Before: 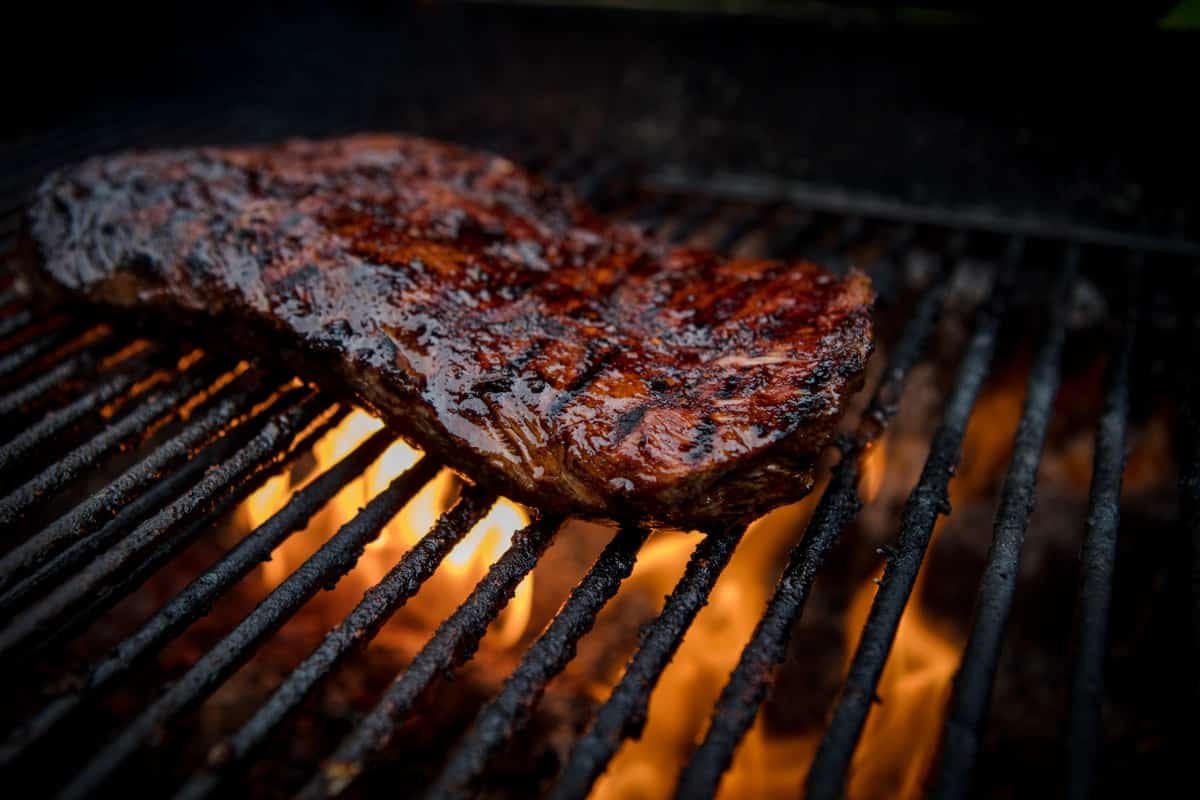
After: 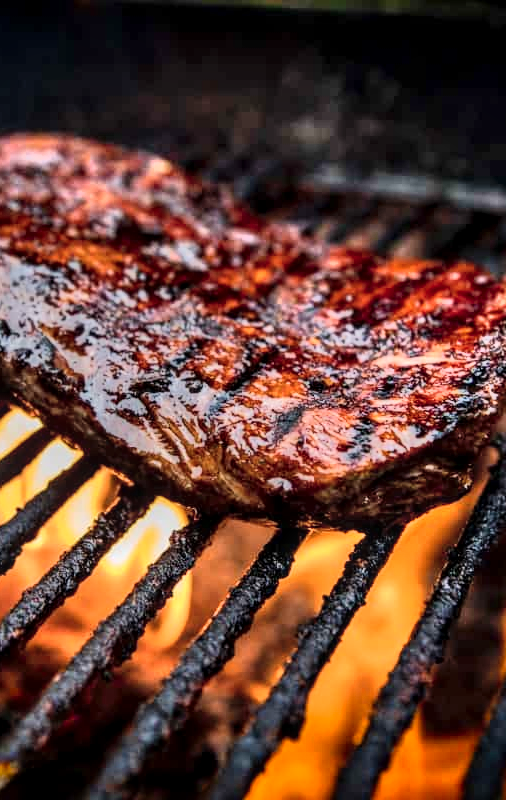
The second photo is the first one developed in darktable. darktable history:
local contrast: detail 130%
vignetting: fall-off start 88.53%, fall-off radius 44.2%, saturation 0.376, width/height ratio 1.161
shadows and highlights: radius 110.86, shadows 51.09, white point adjustment 9.16, highlights -4.17, highlights color adjustment 32.2%, soften with gaussian
crop: left 28.583%, right 29.231%
